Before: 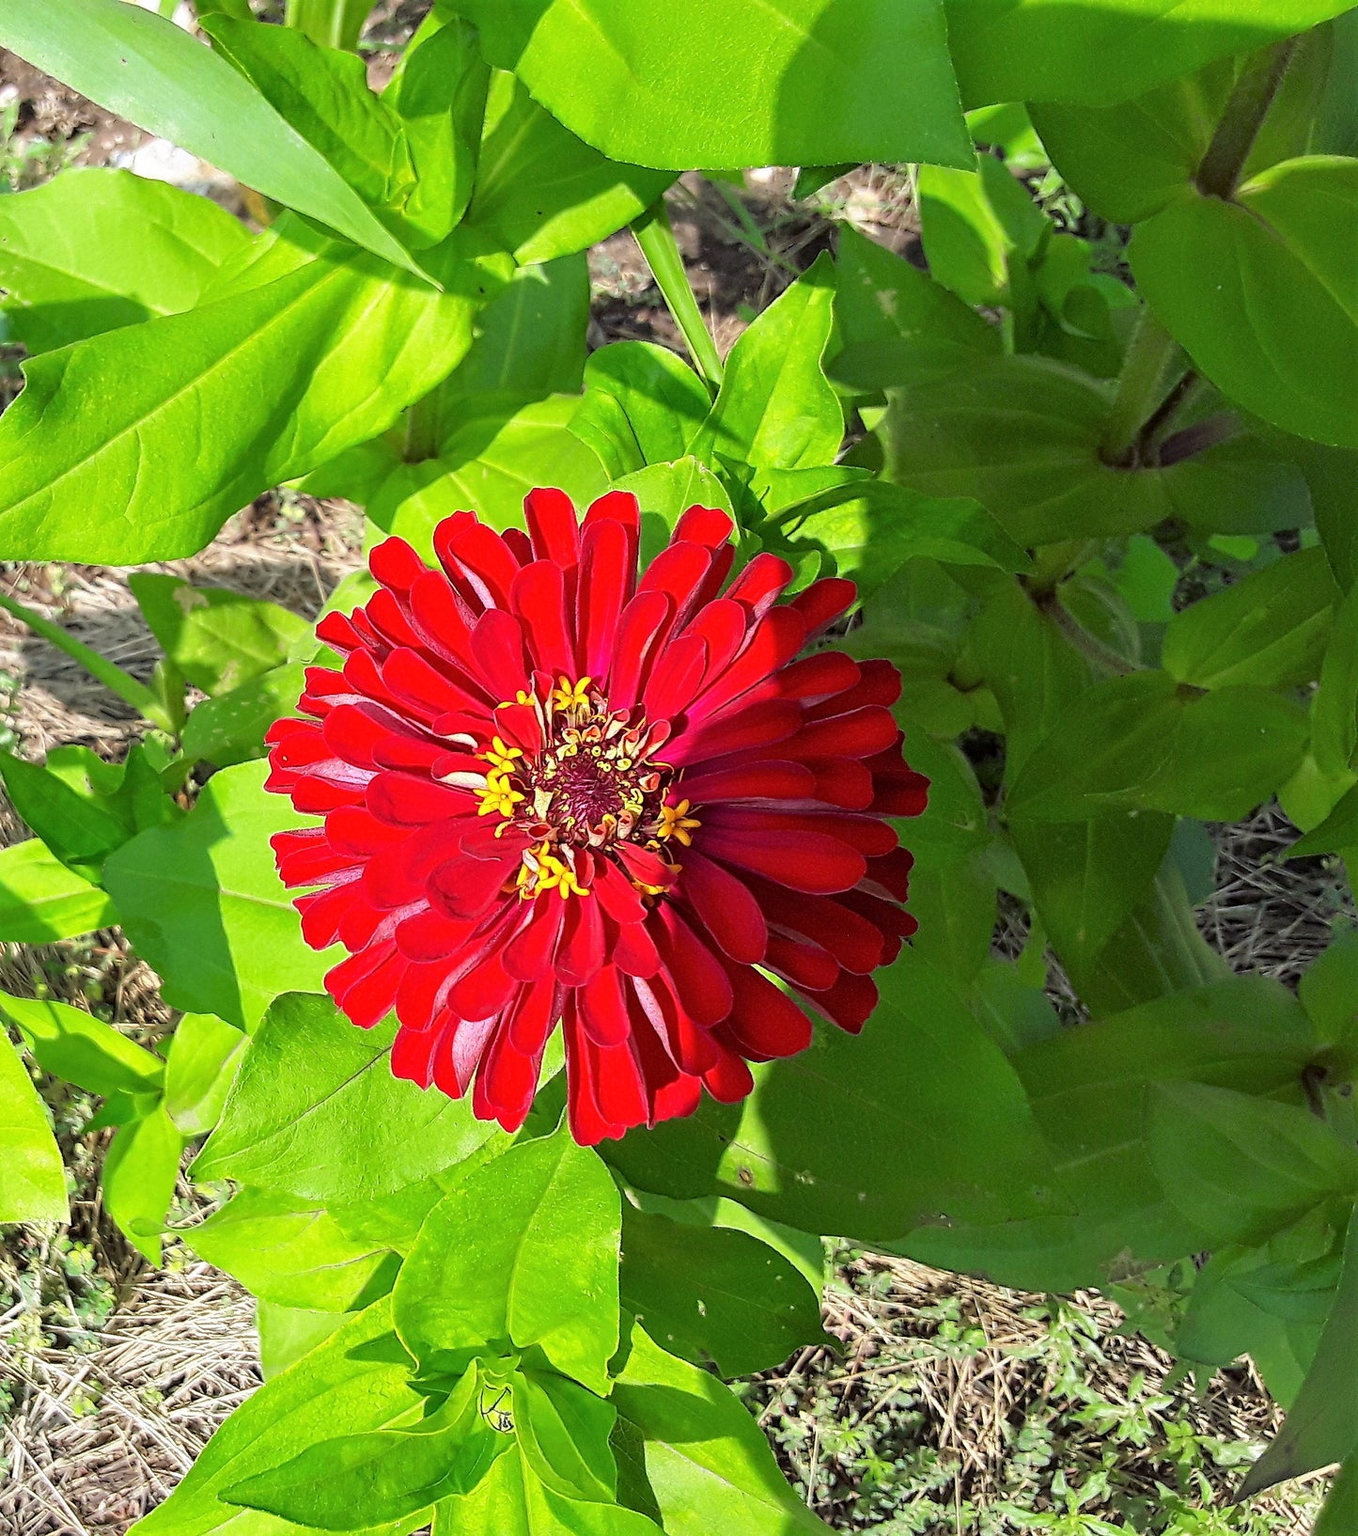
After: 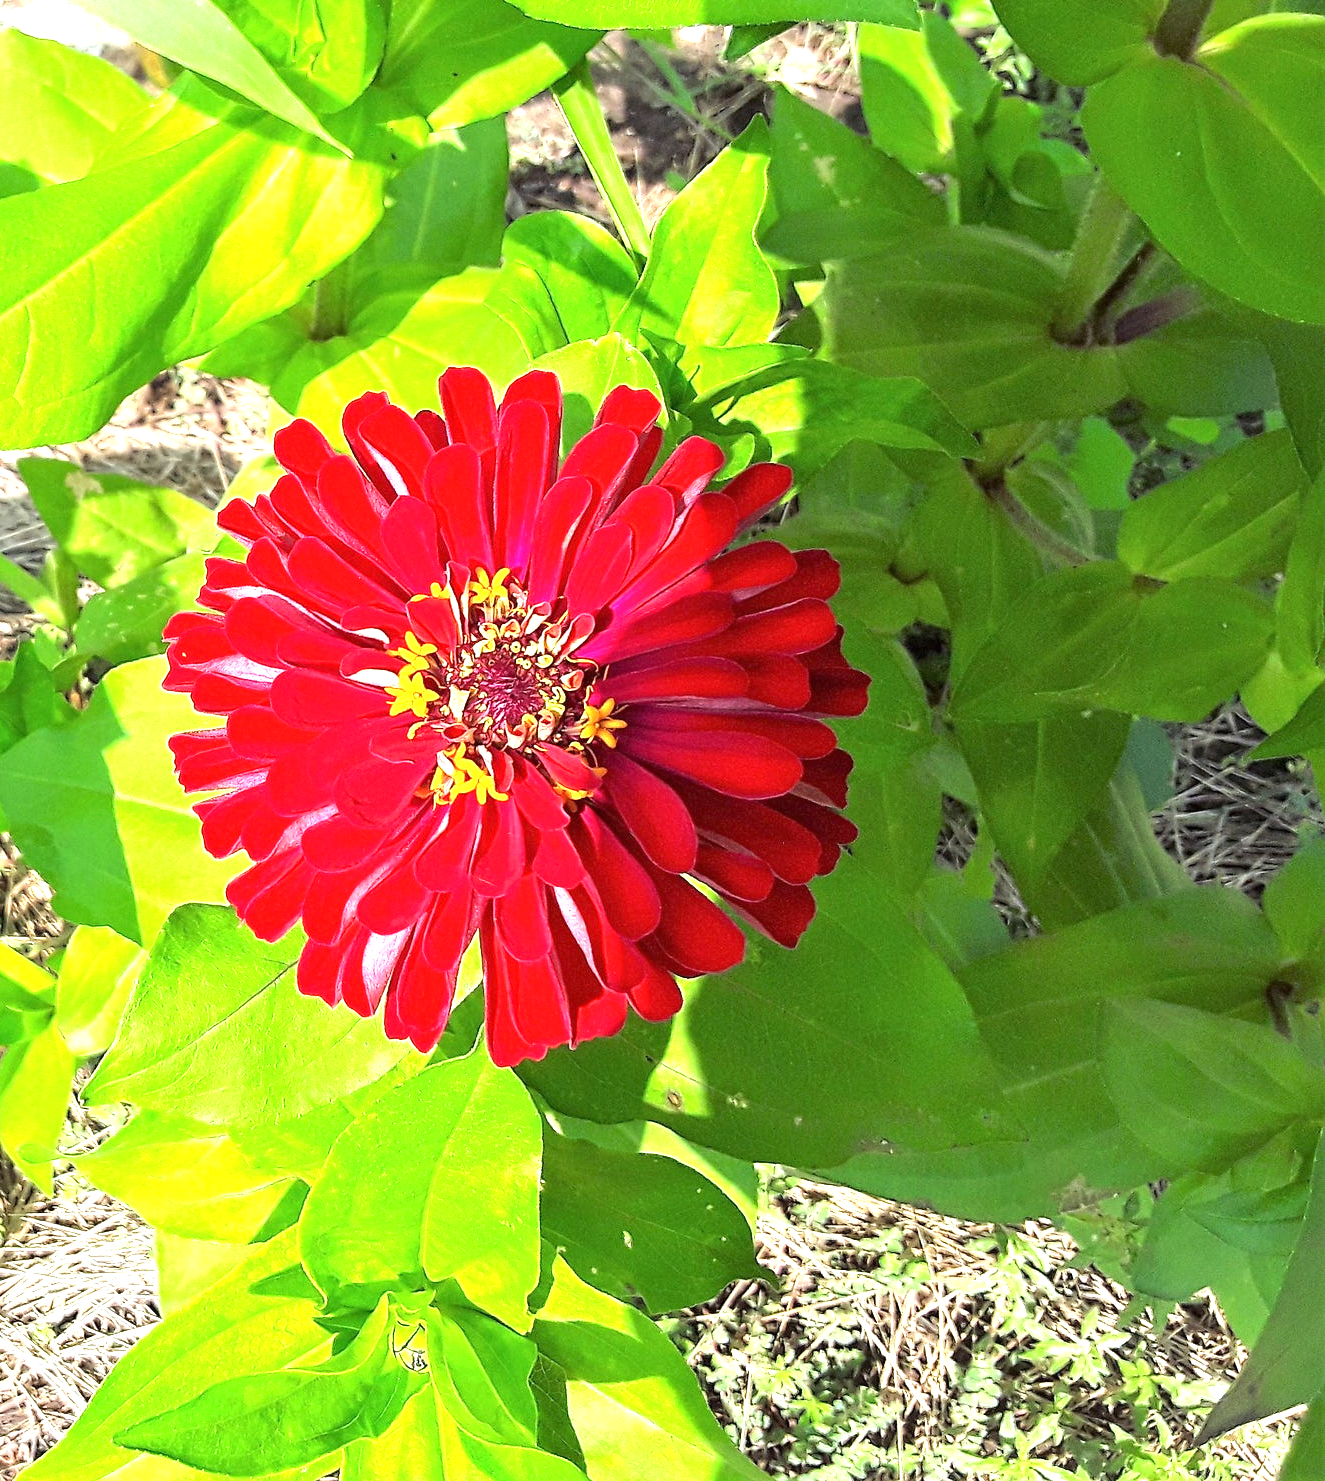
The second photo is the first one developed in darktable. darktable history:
crop and rotate: left 8.282%, top 9.305%
exposure: black level correction 0, exposure 1.103 EV, compensate highlight preservation false
